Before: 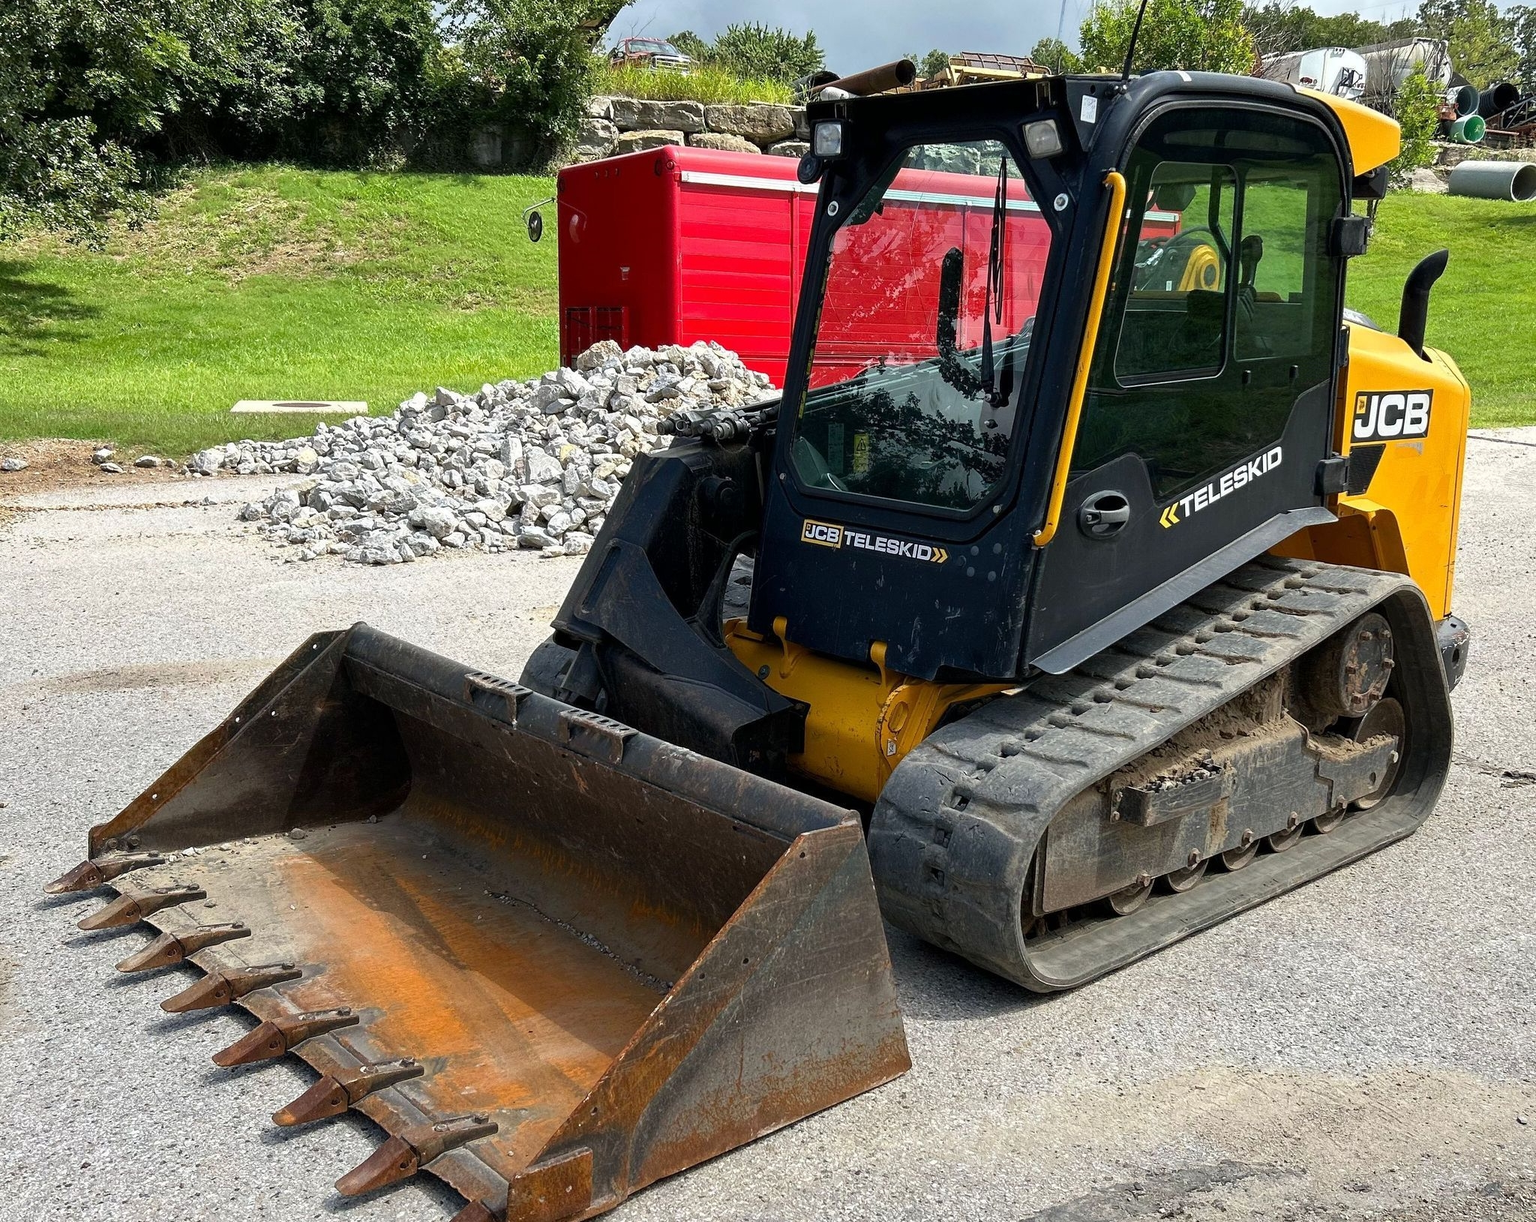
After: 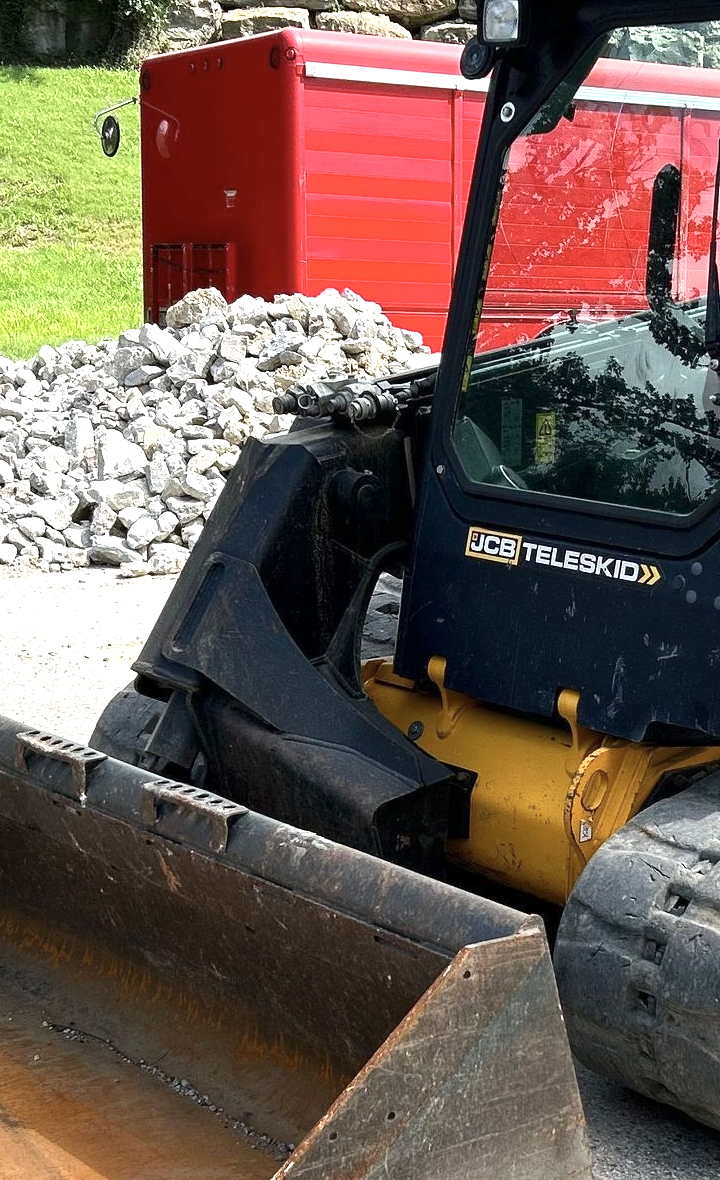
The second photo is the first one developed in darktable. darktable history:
contrast brightness saturation: contrast 0.11, saturation -0.17
crop and rotate: left 29.476%, top 10.214%, right 35.32%, bottom 17.333%
color correction: highlights a* -0.137, highlights b* 0.137
exposure: exposure 0.781 EV, compensate highlight preservation false
